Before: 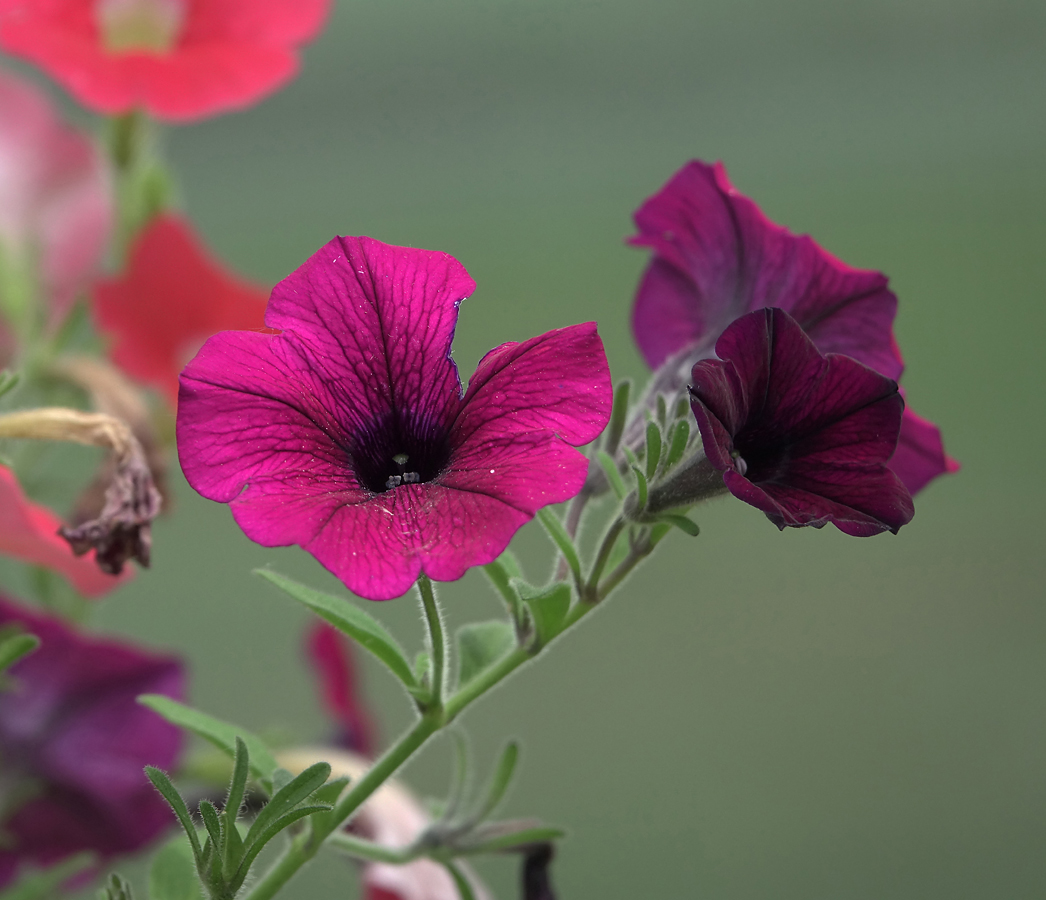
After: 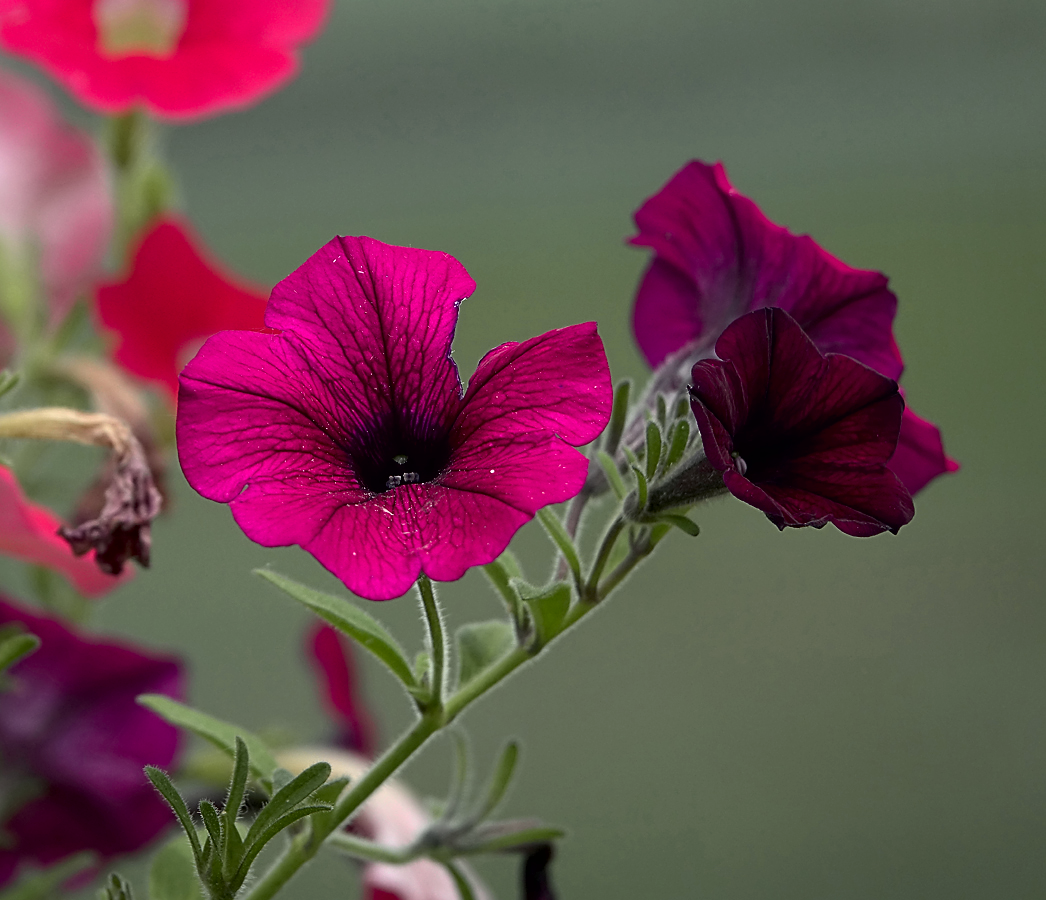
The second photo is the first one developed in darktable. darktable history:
exposure: black level correction 0.011, exposure -0.478 EV, compensate highlight preservation false
sharpen: on, module defaults
tone curve: curves: ch0 [(0, 0.003) (0.117, 0.101) (0.257, 0.246) (0.408, 0.432) (0.632, 0.716) (0.795, 0.884) (1, 1)]; ch1 [(0, 0) (0.227, 0.197) (0.405, 0.421) (0.501, 0.501) (0.522, 0.526) (0.546, 0.564) (0.589, 0.602) (0.696, 0.761) (0.976, 0.992)]; ch2 [(0, 0) (0.208, 0.176) (0.377, 0.38) (0.5, 0.5) (0.537, 0.534) (0.571, 0.577) (0.627, 0.64) (0.698, 0.76) (1, 1)], color space Lab, independent channels, preserve colors none
